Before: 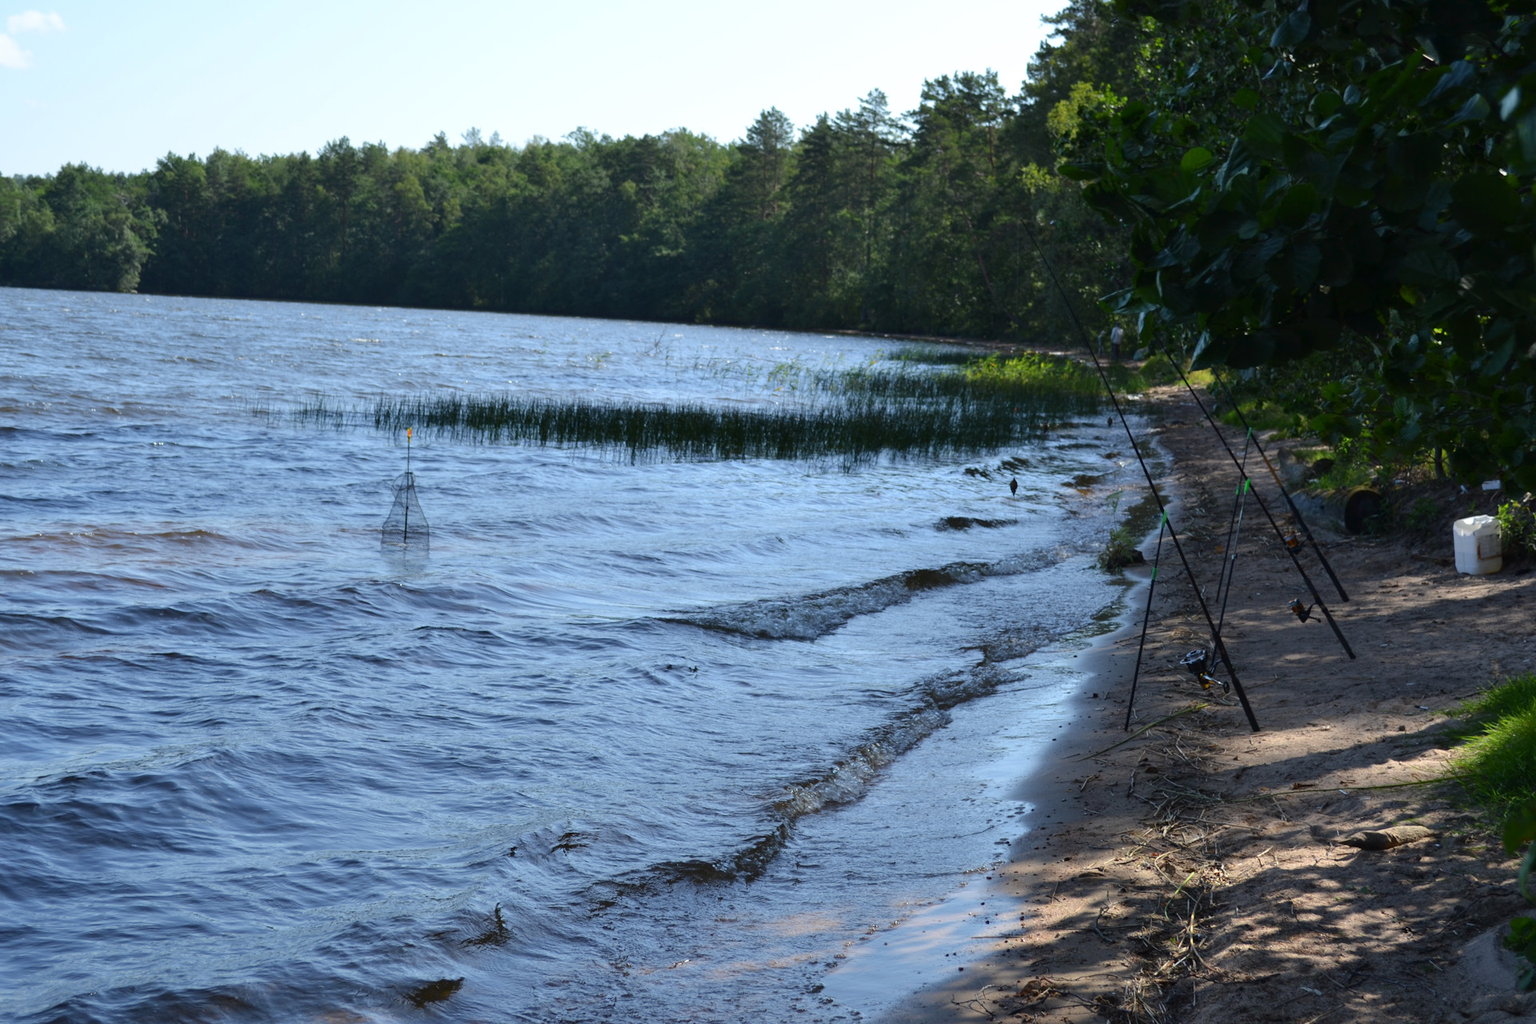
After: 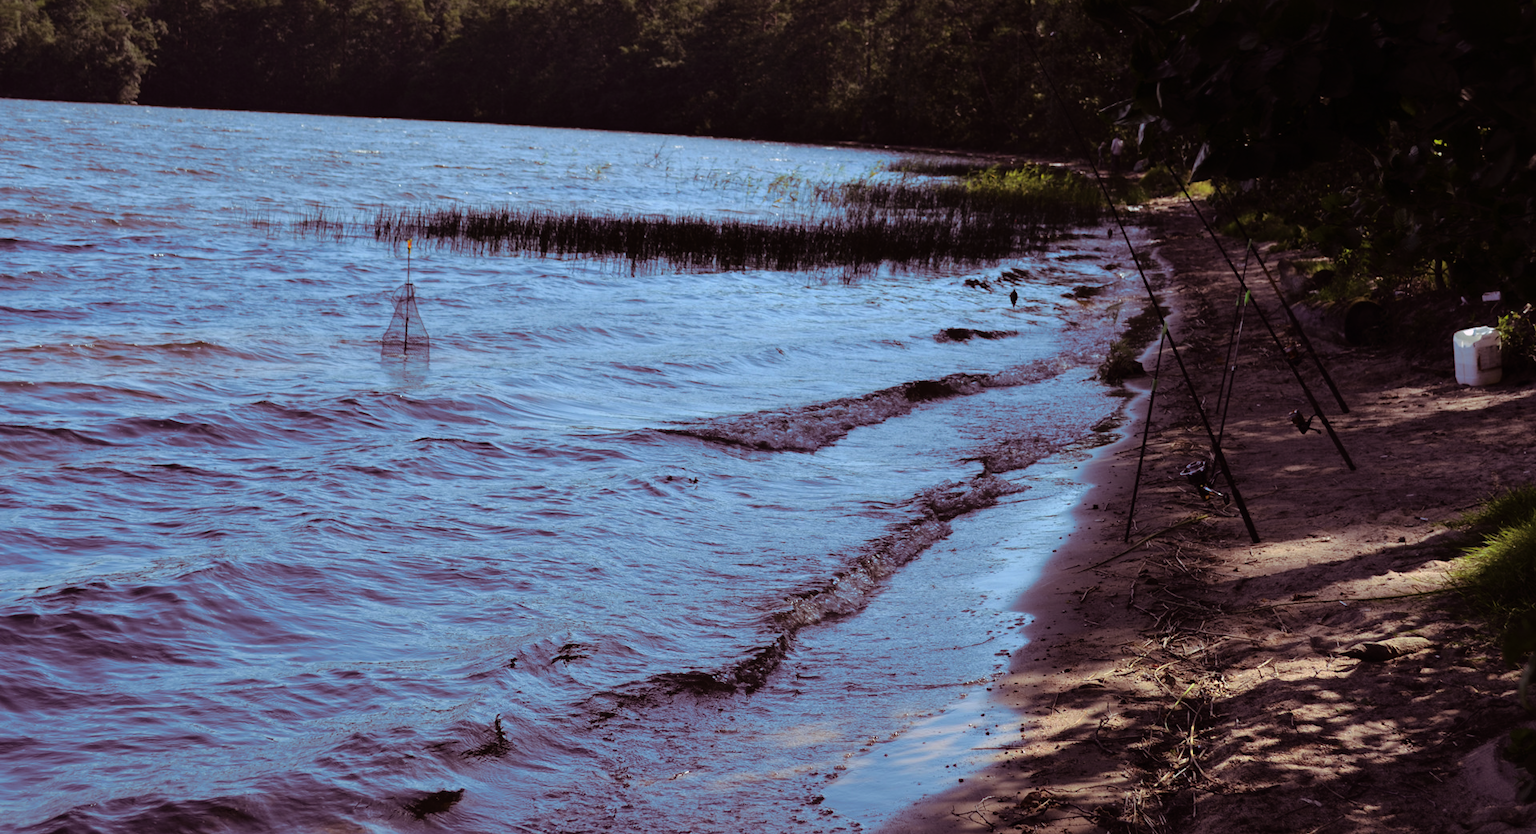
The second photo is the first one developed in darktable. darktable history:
shadows and highlights: shadows -20, white point adjustment -2, highlights -35
crop and rotate: top 18.507%
split-toning: highlights › hue 298.8°, highlights › saturation 0.73, compress 41.76%
tone curve: curves: ch0 [(0, 0) (0.003, 0.001) (0.011, 0.004) (0.025, 0.011) (0.044, 0.021) (0.069, 0.028) (0.1, 0.036) (0.136, 0.051) (0.177, 0.085) (0.224, 0.127) (0.277, 0.193) (0.335, 0.266) (0.399, 0.338) (0.468, 0.419) (0.543, 0.504) (0.623, 0.593) (0.709, 0.689) (0.801, 0.784) (0.898, 0.888) (1, 1)], preserve colors none
